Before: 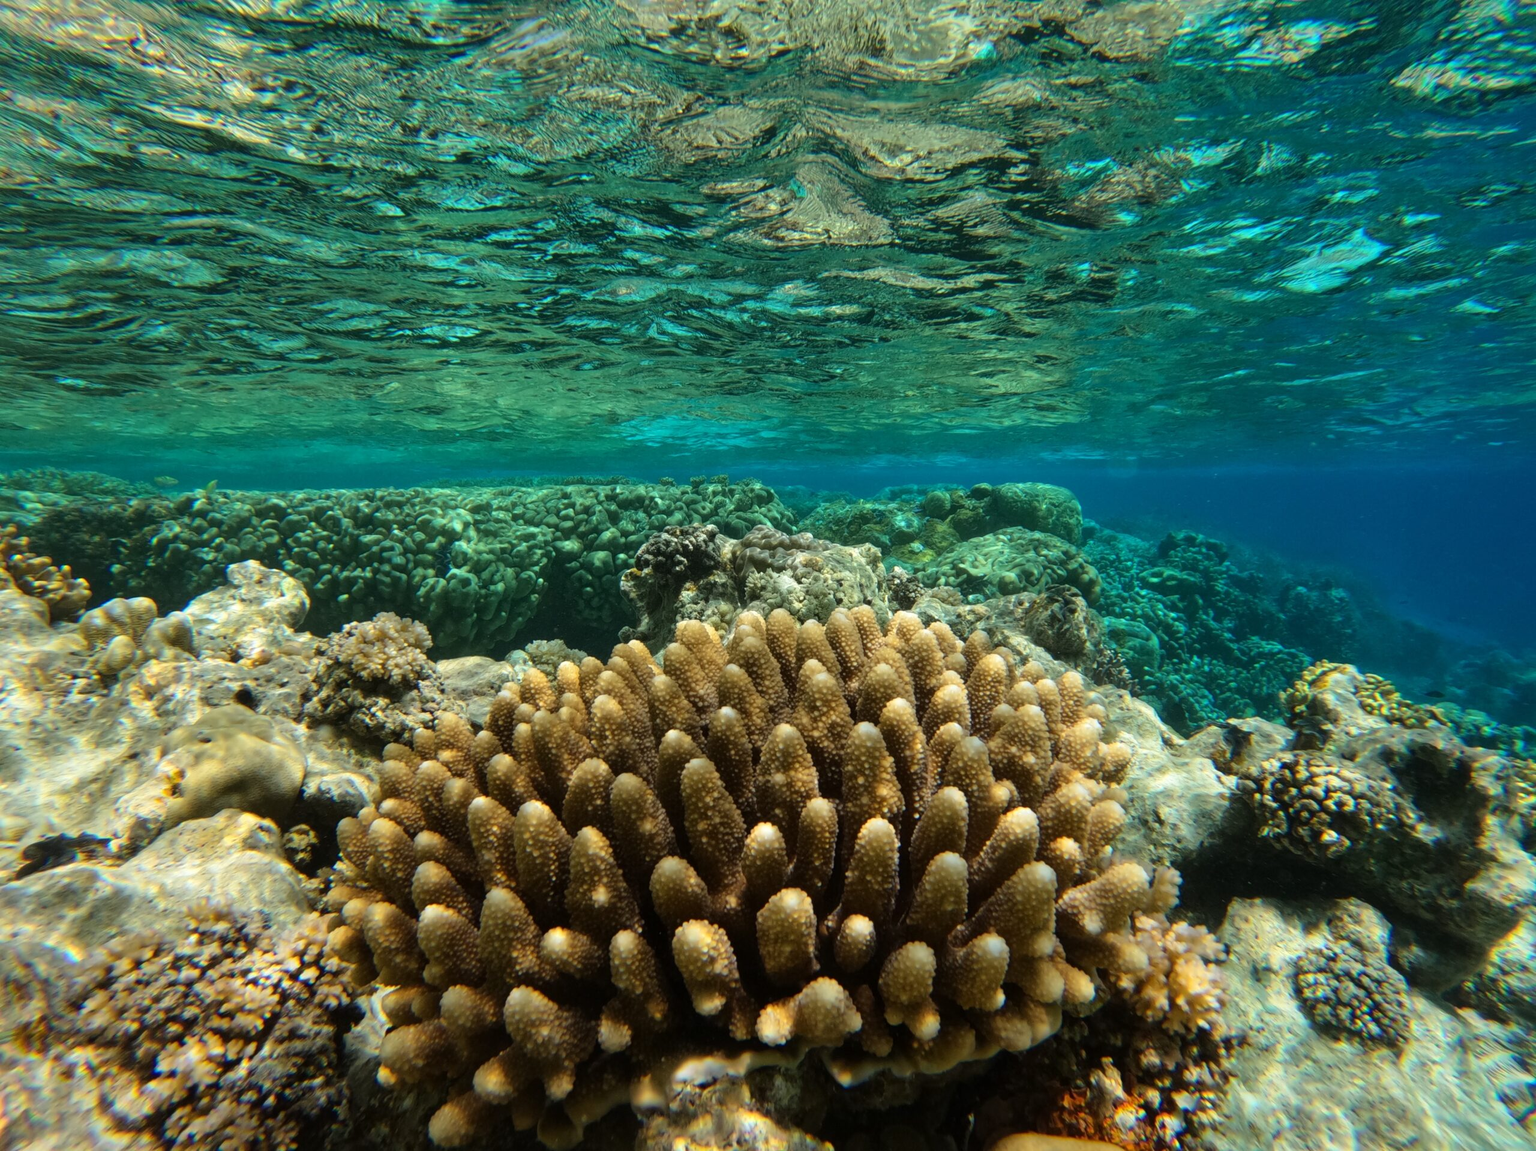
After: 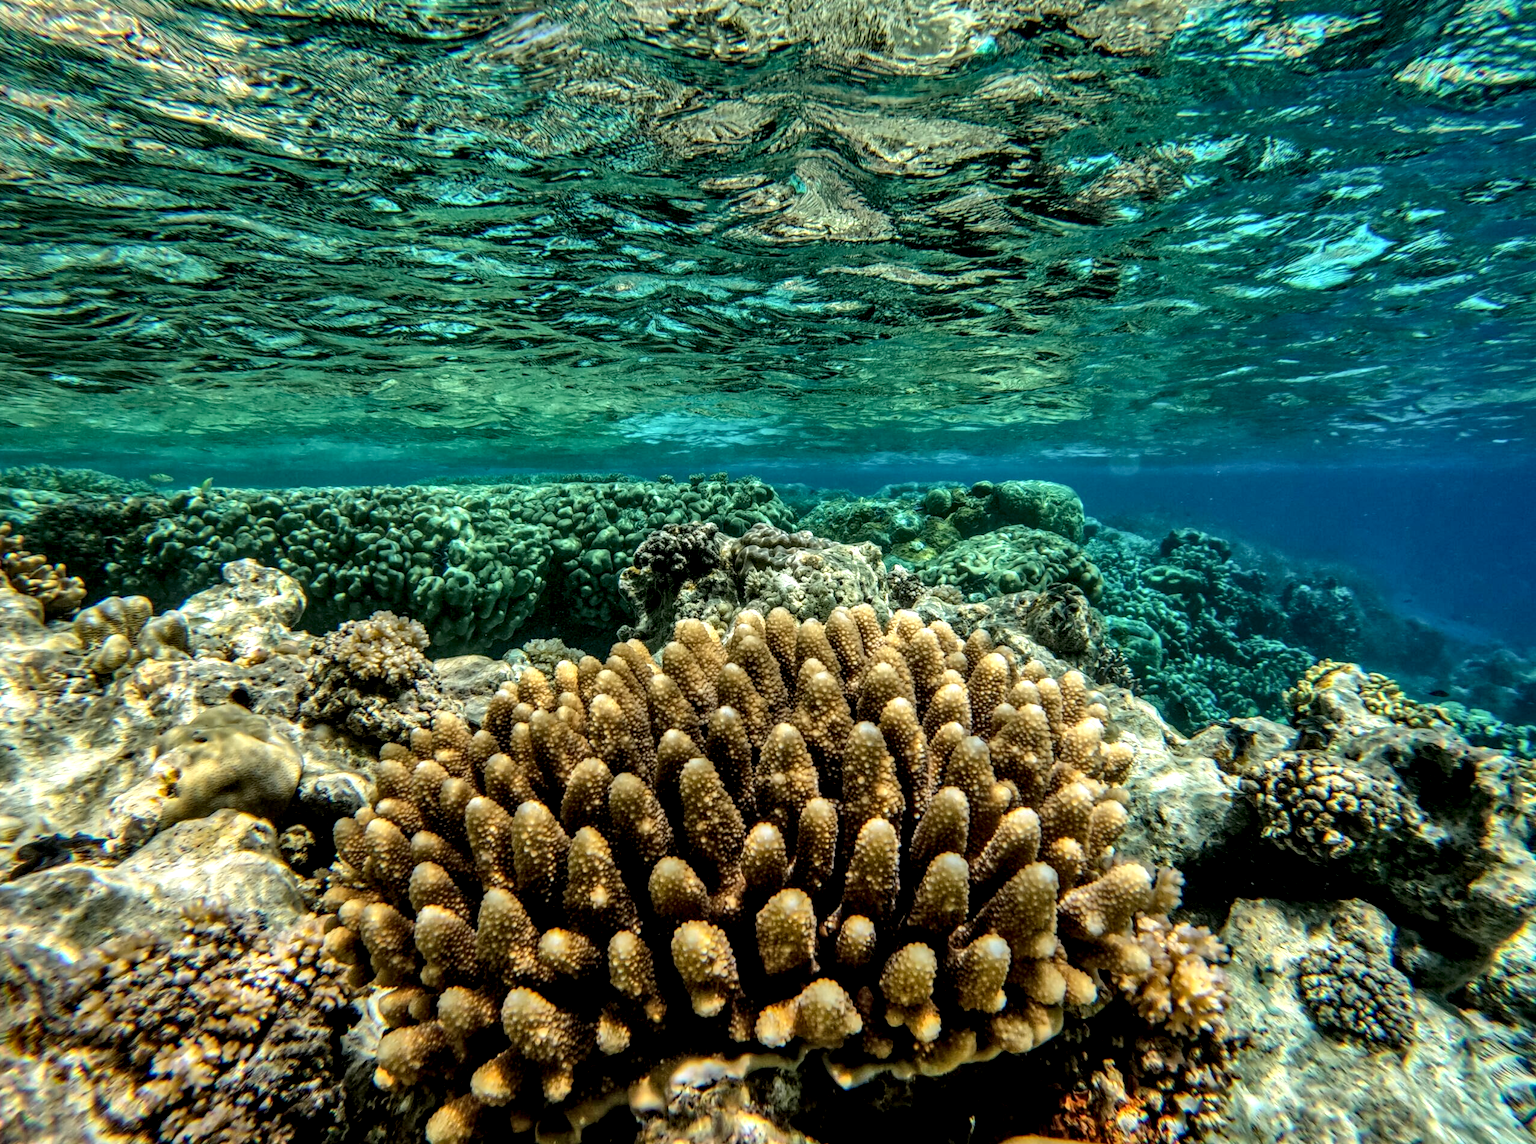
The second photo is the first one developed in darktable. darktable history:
haze removal: compatibility mode true, adaptive false
exposure: black level correction 0.005, exposure 0.016 EV, compensate highlight preservation false
contrast brightness saturation: saturation -0.052
crop: left 0.426%, top 0.572%, right 0.252%, bottom 0.69%
local contrast: highlights 6%, shadows 1%, detail 182%
shadows and highlights: low approximation 0.01, soften with gaussian
